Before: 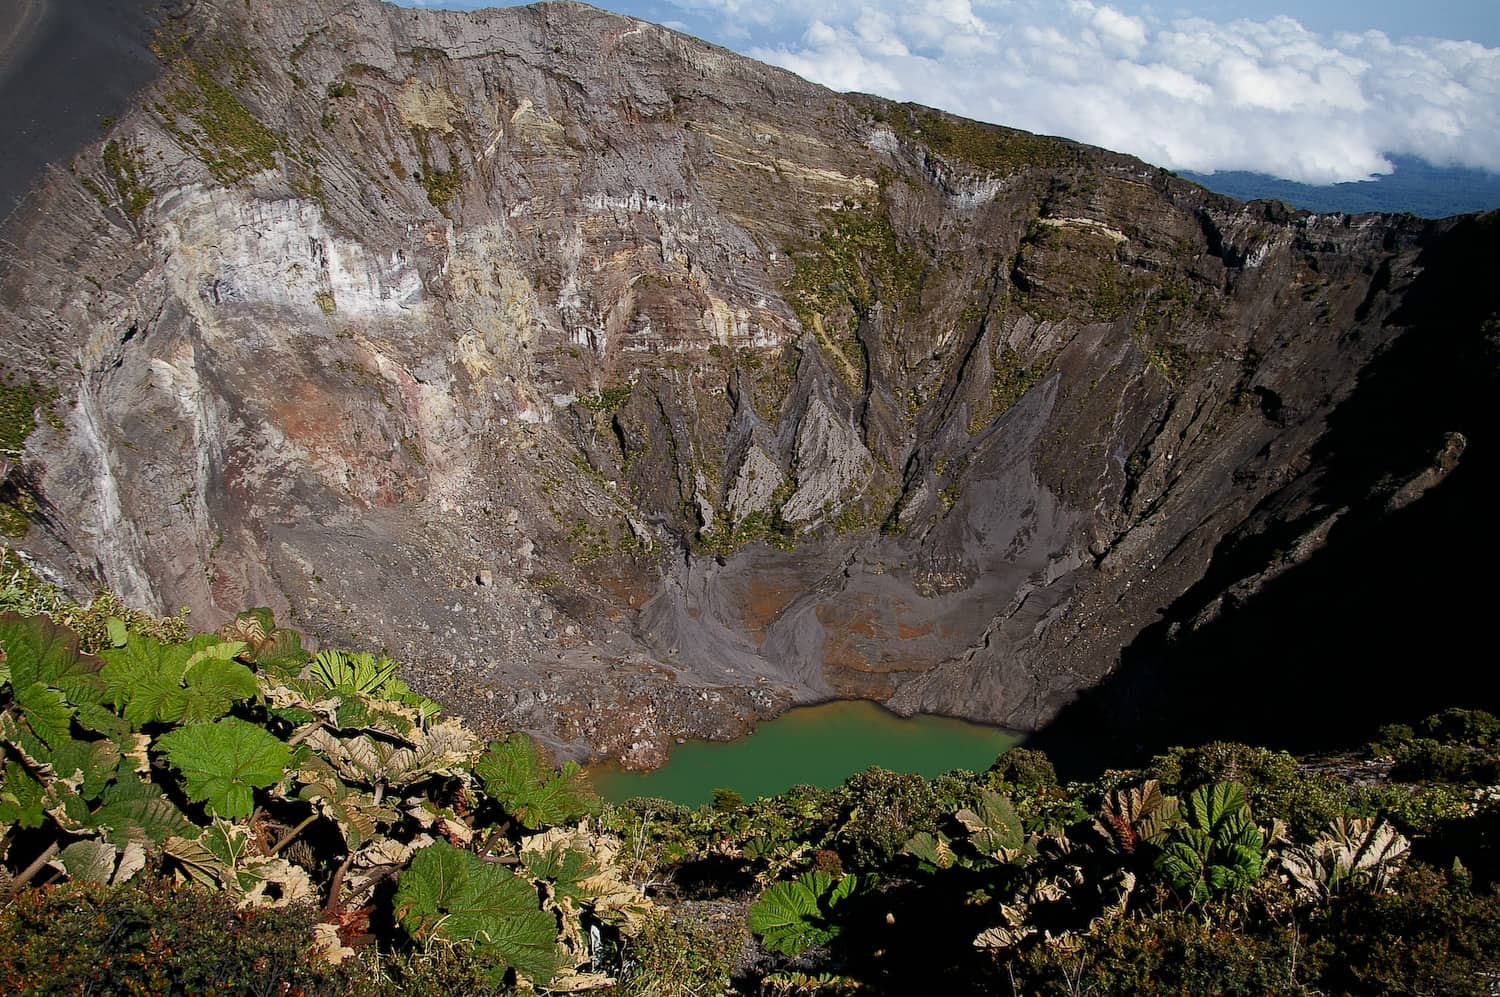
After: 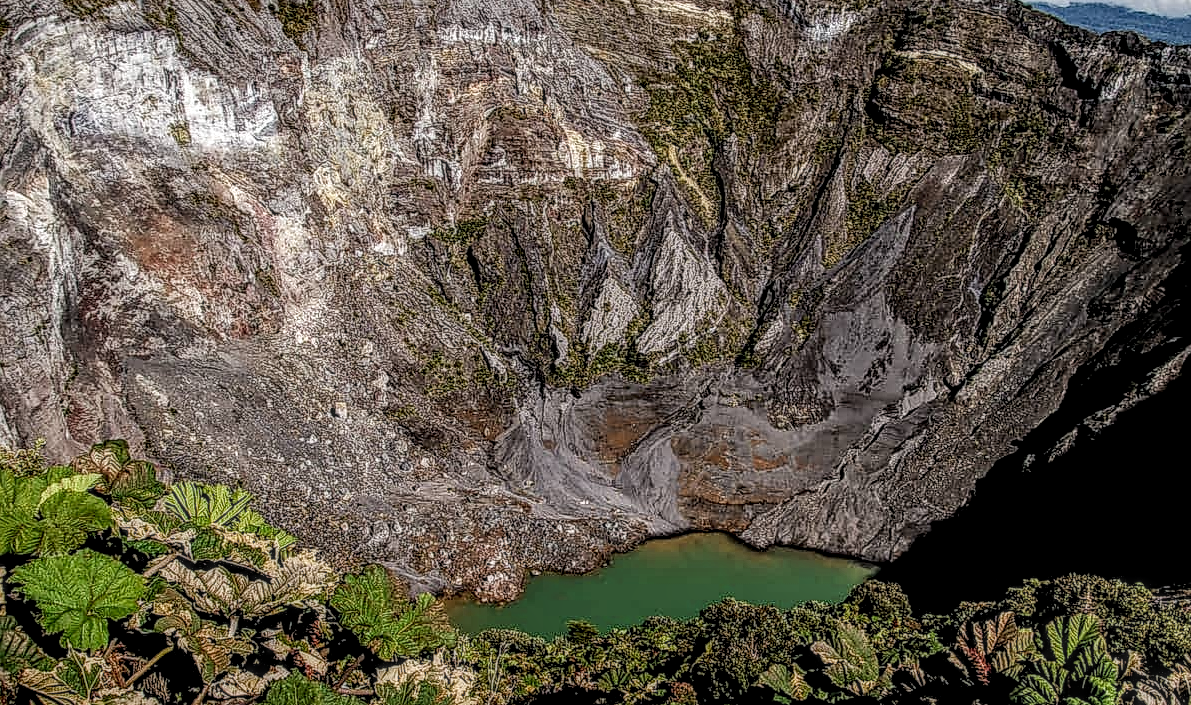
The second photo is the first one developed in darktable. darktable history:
local contrast: highlights 0%, shadows 0%, detail 300%, midtone range 0.3
sharpen: on, module defaults
crop: left 9.712%, top 16.928%, right 10.845%, bottom 12.332%
filmic rgb: black relative exposure -7.65 EV, white relative exposure 4.56 EV, hardness 3.61
contrast brightness saturation: contrast -0.11
